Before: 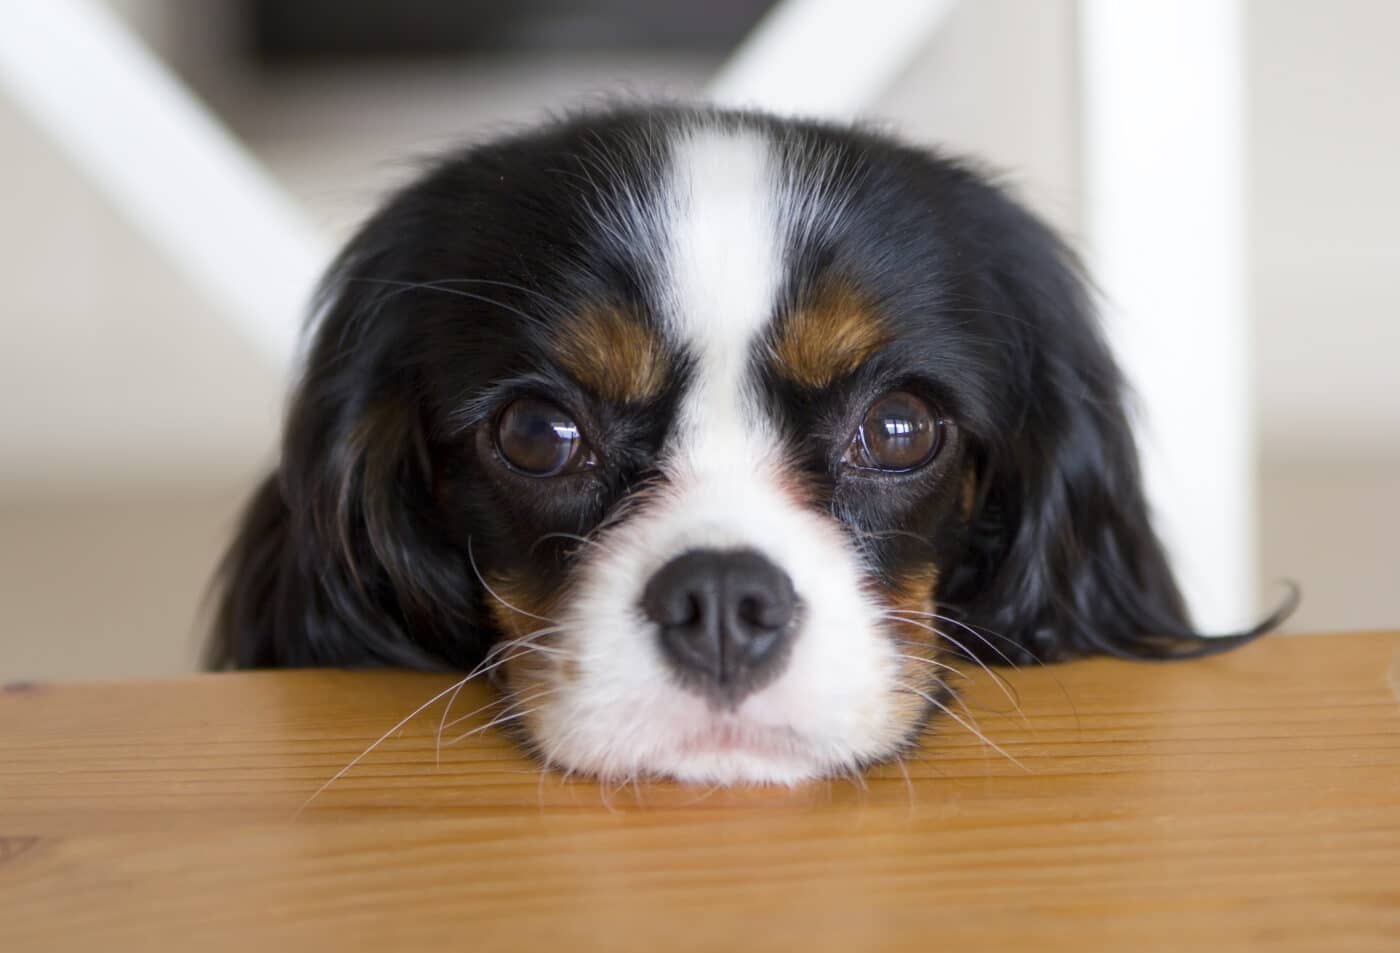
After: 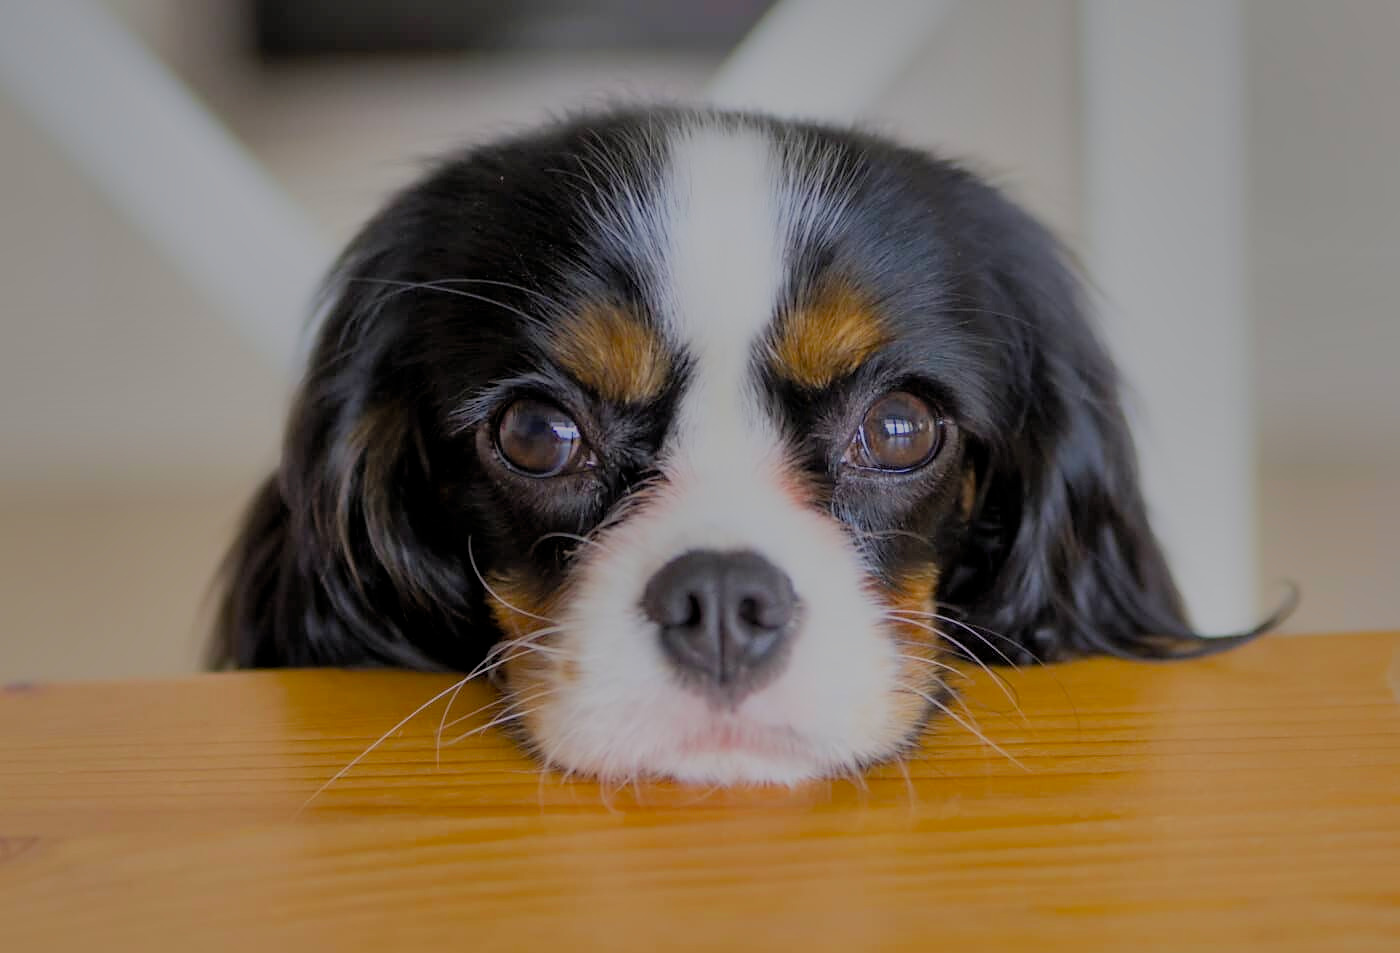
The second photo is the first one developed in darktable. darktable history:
shadows and highlights: shadows 38.43, highlights -74.54
sharpen: radius 1.864, amount 0.398, threshold 1.271
filmic rgb: black relative exposure -8.79 EV, white relative exposure 4.98 EV, threshold 6 EV, target black luminance 0%, hardness 3.77, latitude 66.34%, contrast 0.822, highlights saturation mix 10%, shadows ↔ highlights balance 20%, add noise in highlights 0.1, color science v4 (2020), iterations of high-quality reconstruction 0, type of noise poissonian, enable highlight reconstruction true
